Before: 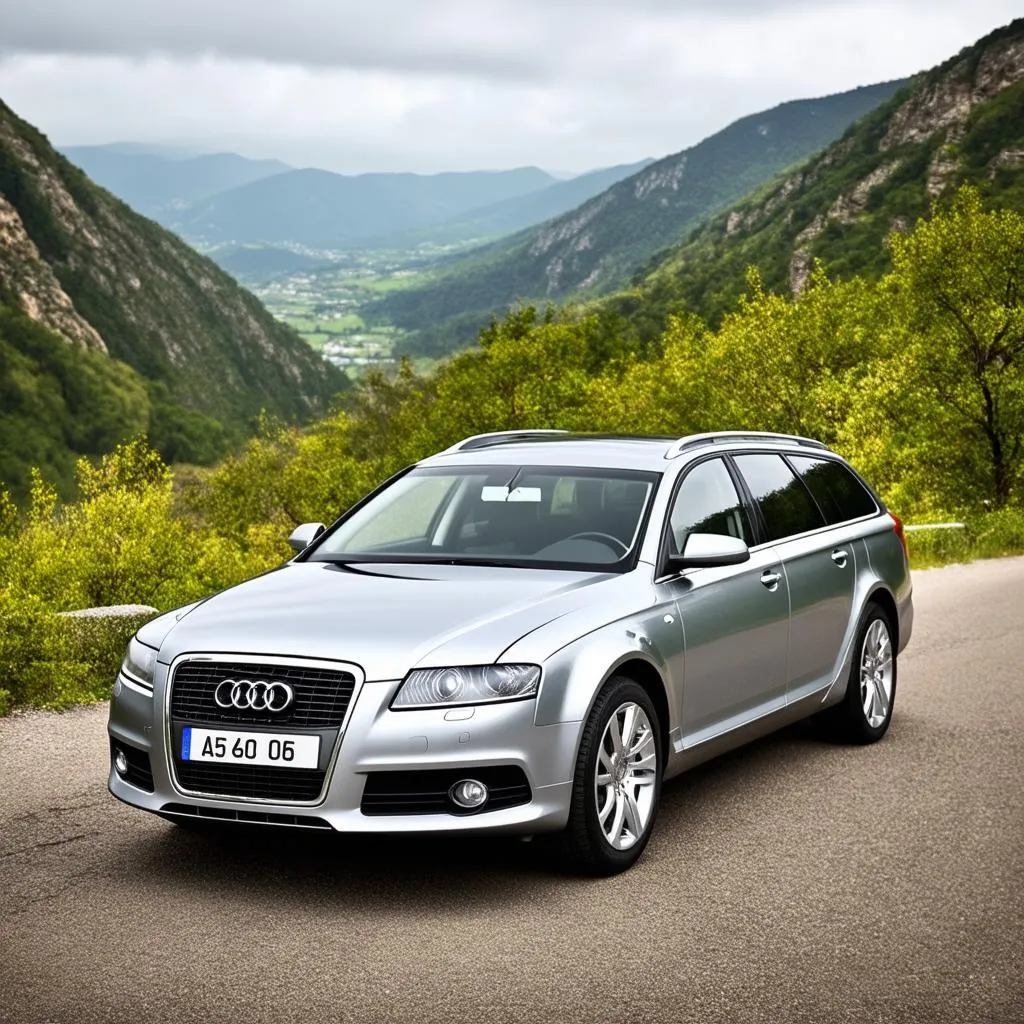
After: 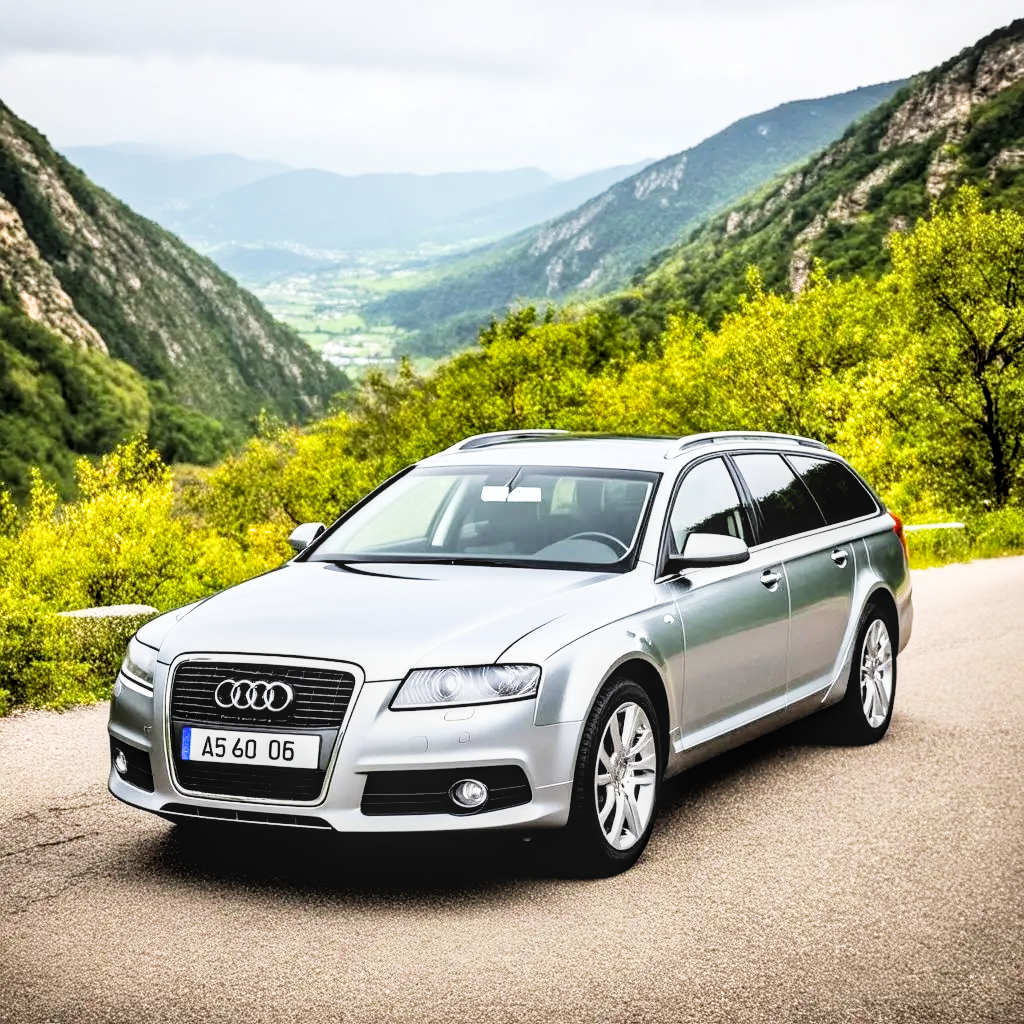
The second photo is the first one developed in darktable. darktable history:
color balance rgb: perceptual saturation grading › global saturation 10%, global vibrance 10%
exposure: black level correction 0, exposure 1.2 EV, compensate exposure bias true, compensate highlight preservation false
filmic rgb: black relative exposure -5 EV, hardness 2.88, contrast 1.4, highlights saturation mix -20%
local contrast: on, module defaults
